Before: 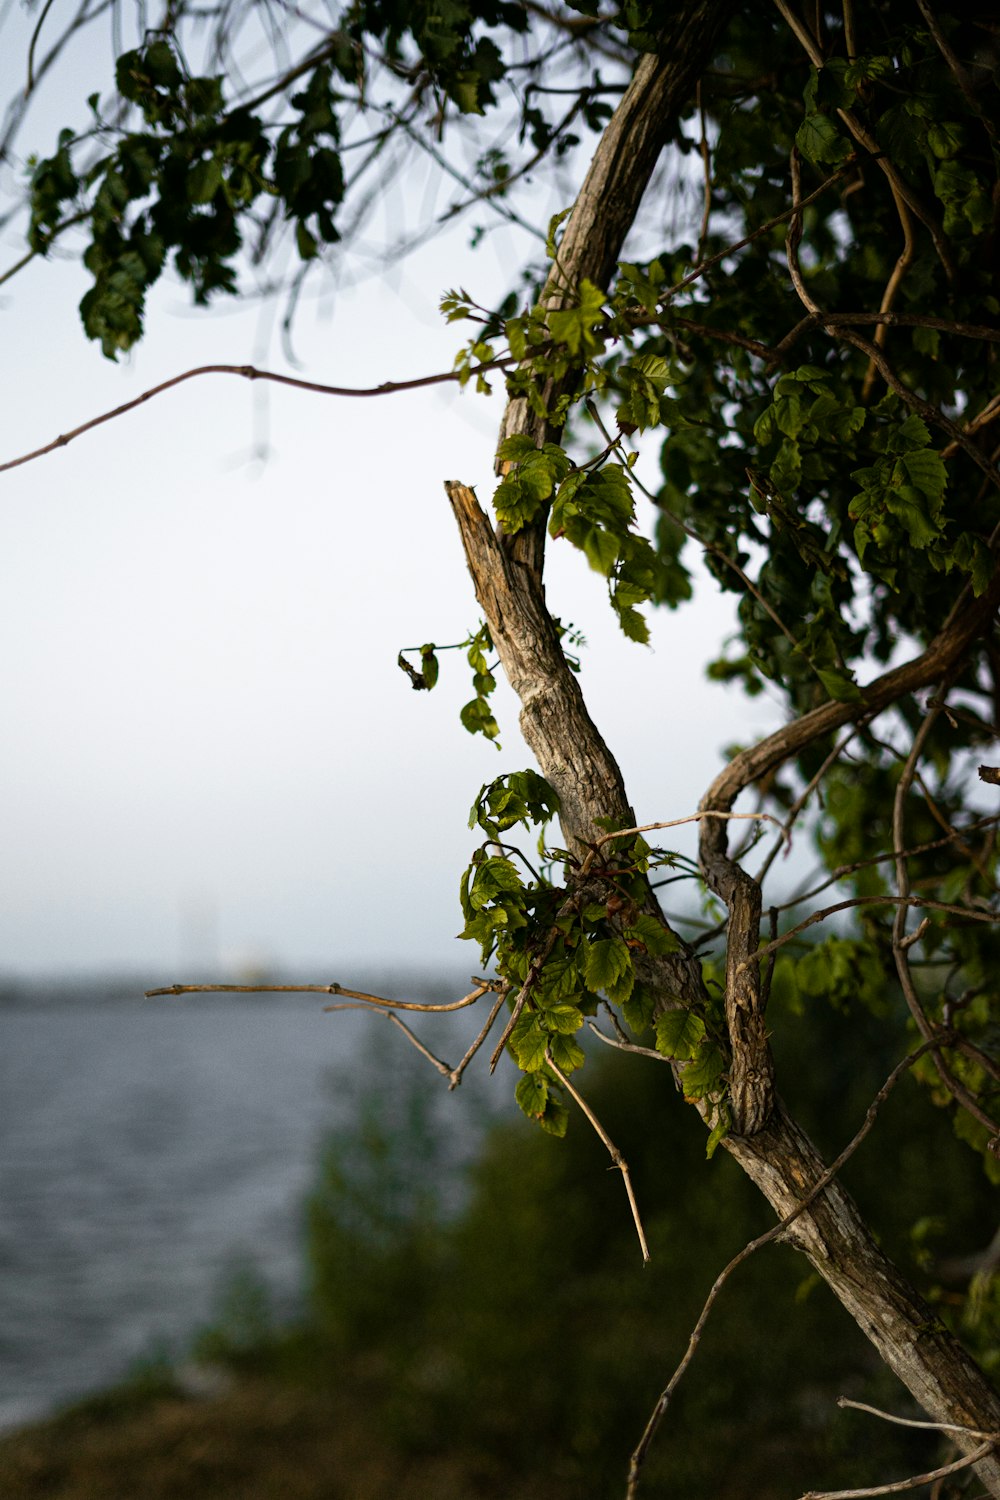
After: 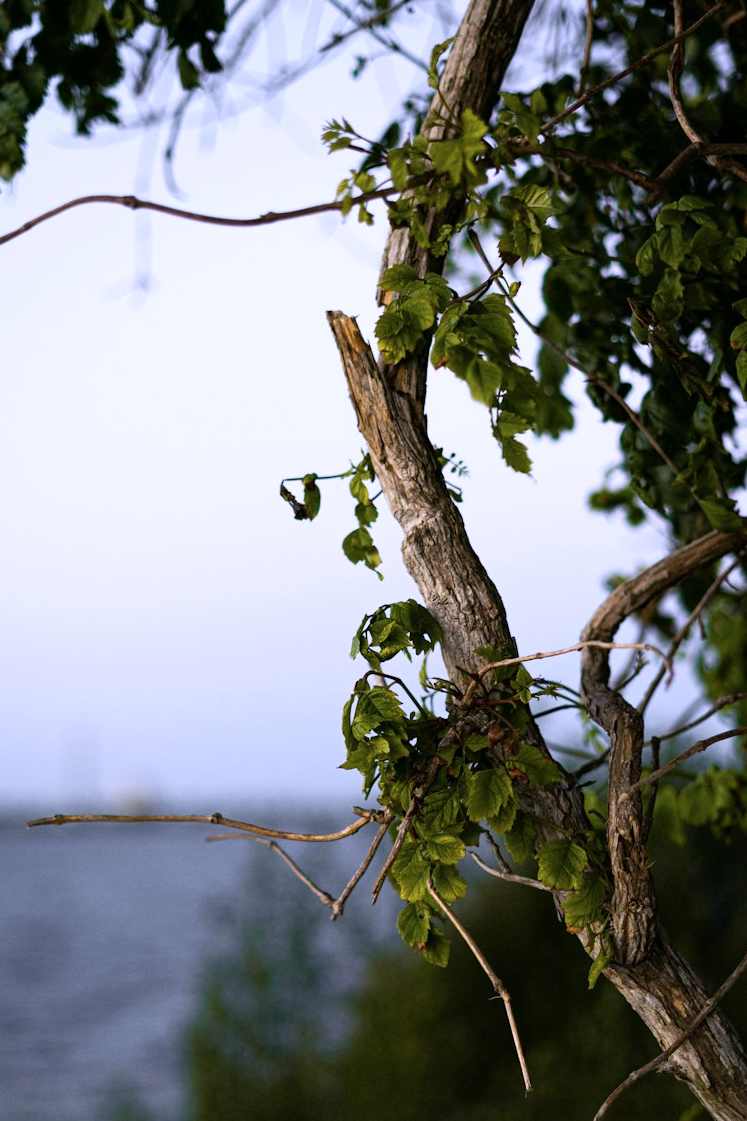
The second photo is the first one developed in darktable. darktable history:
crop and rotate: left 11.831%, top 11.346%, right 13.429%, bottom 13.899%
color calibration: output R [1.063, -0.012, -0.003, 0], output B [-0.079, 0.047, 1, 0], illuminant custom, x 0.389, y 0.387, temperature 3838.64 K
